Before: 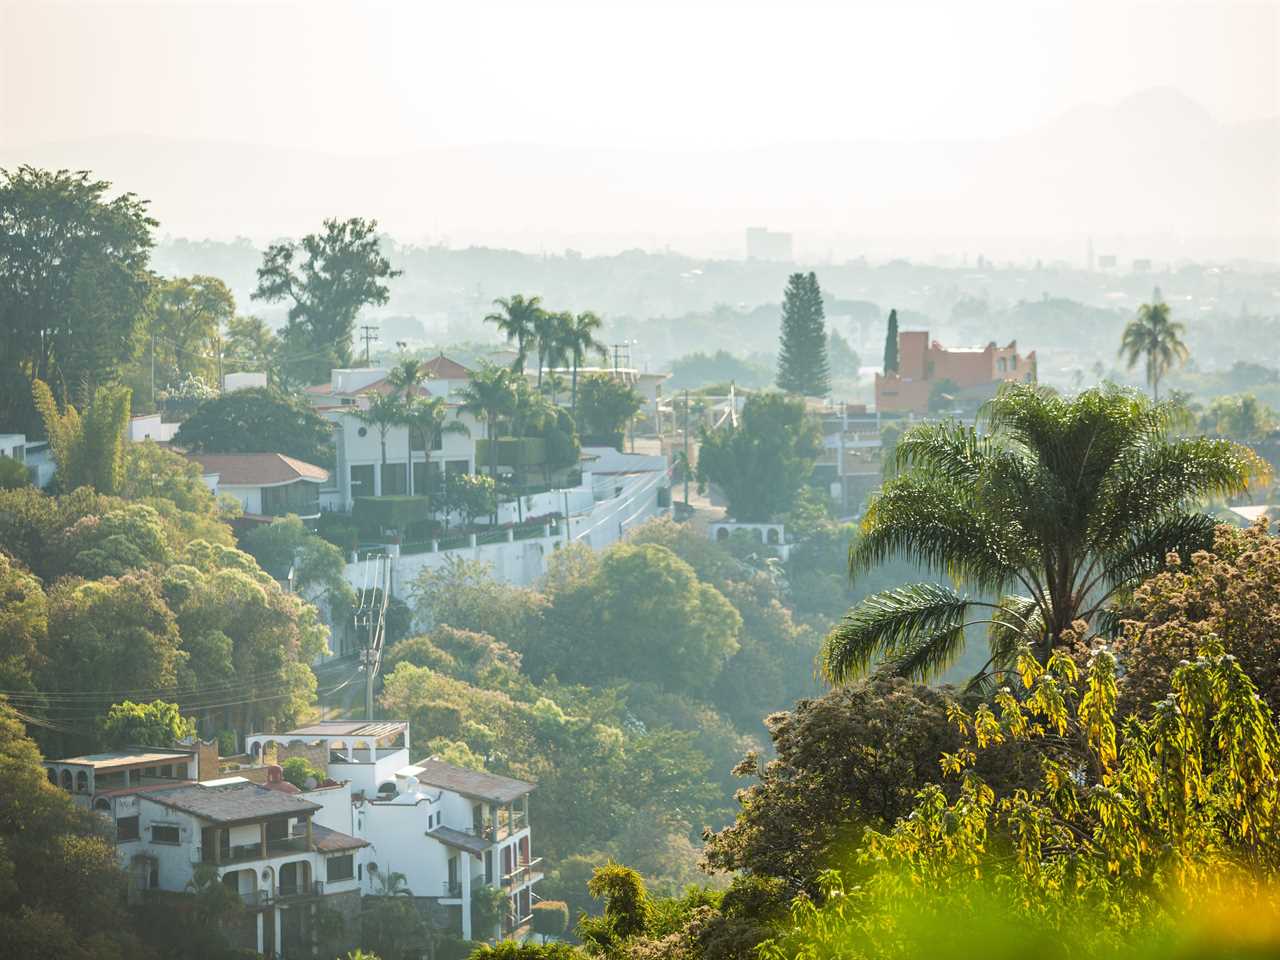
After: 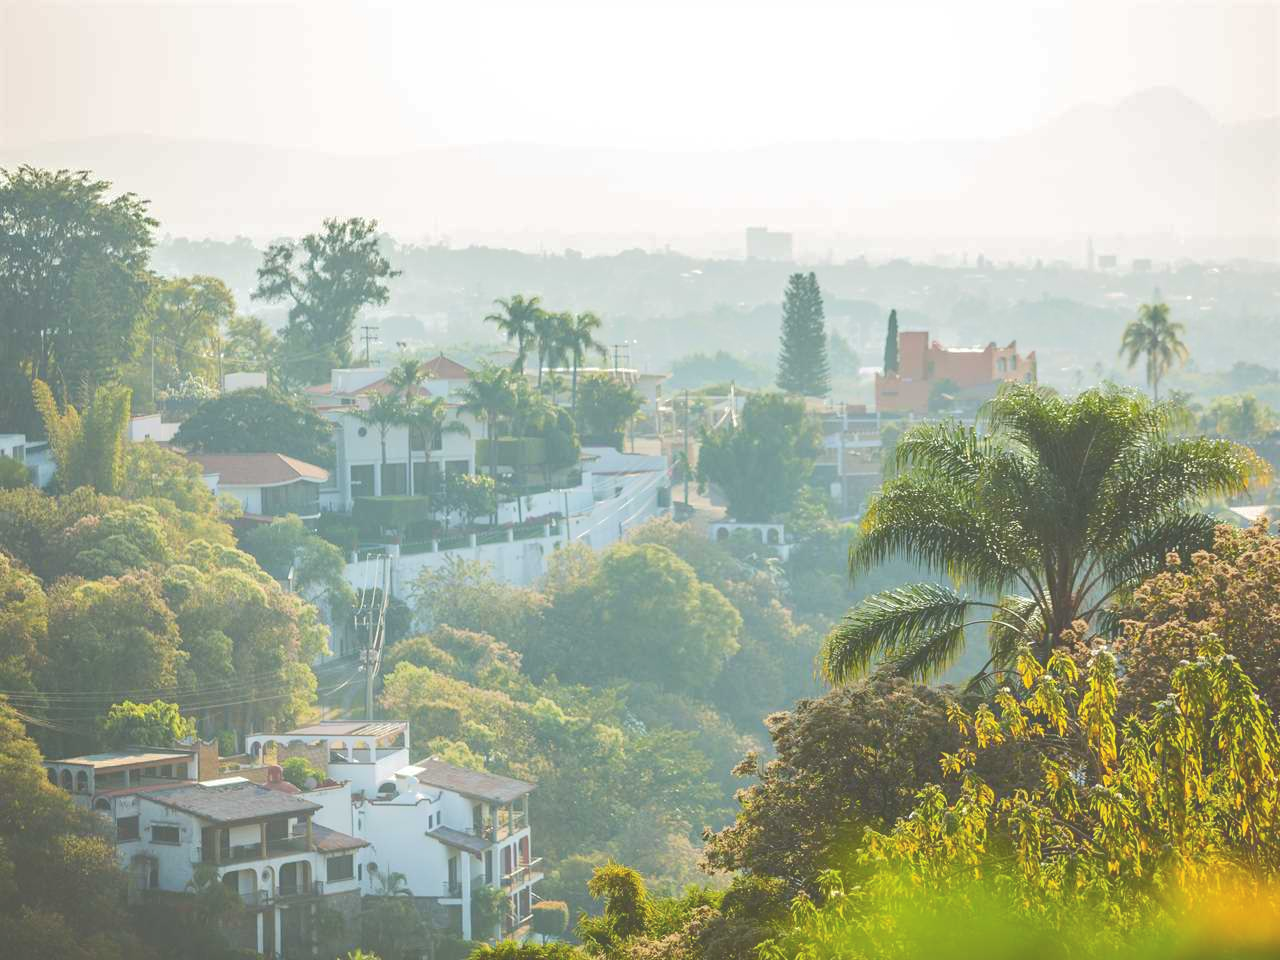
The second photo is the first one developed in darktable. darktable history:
tone curve: curves: ch0 [(0, 0) (0.003, 0.298) (0.011, 0.298) (0.025, 0.298) (0.044, 0.3) (0.069, 0.302) (0.1, 0.312) (0.136, 0.329) (0.177, 0.354) (0.224, 0.376) (0.277, 0.408) (0.335, 0.453) (0.399, 0.503) (0.468, 0.562) (0.543, 0.623) (0.623, 0.686) (0.709, 0.754) (0.801, 0.825) (0.898, 0.873) (1, 1)], color space Lab, independent channels, preserve colors none
